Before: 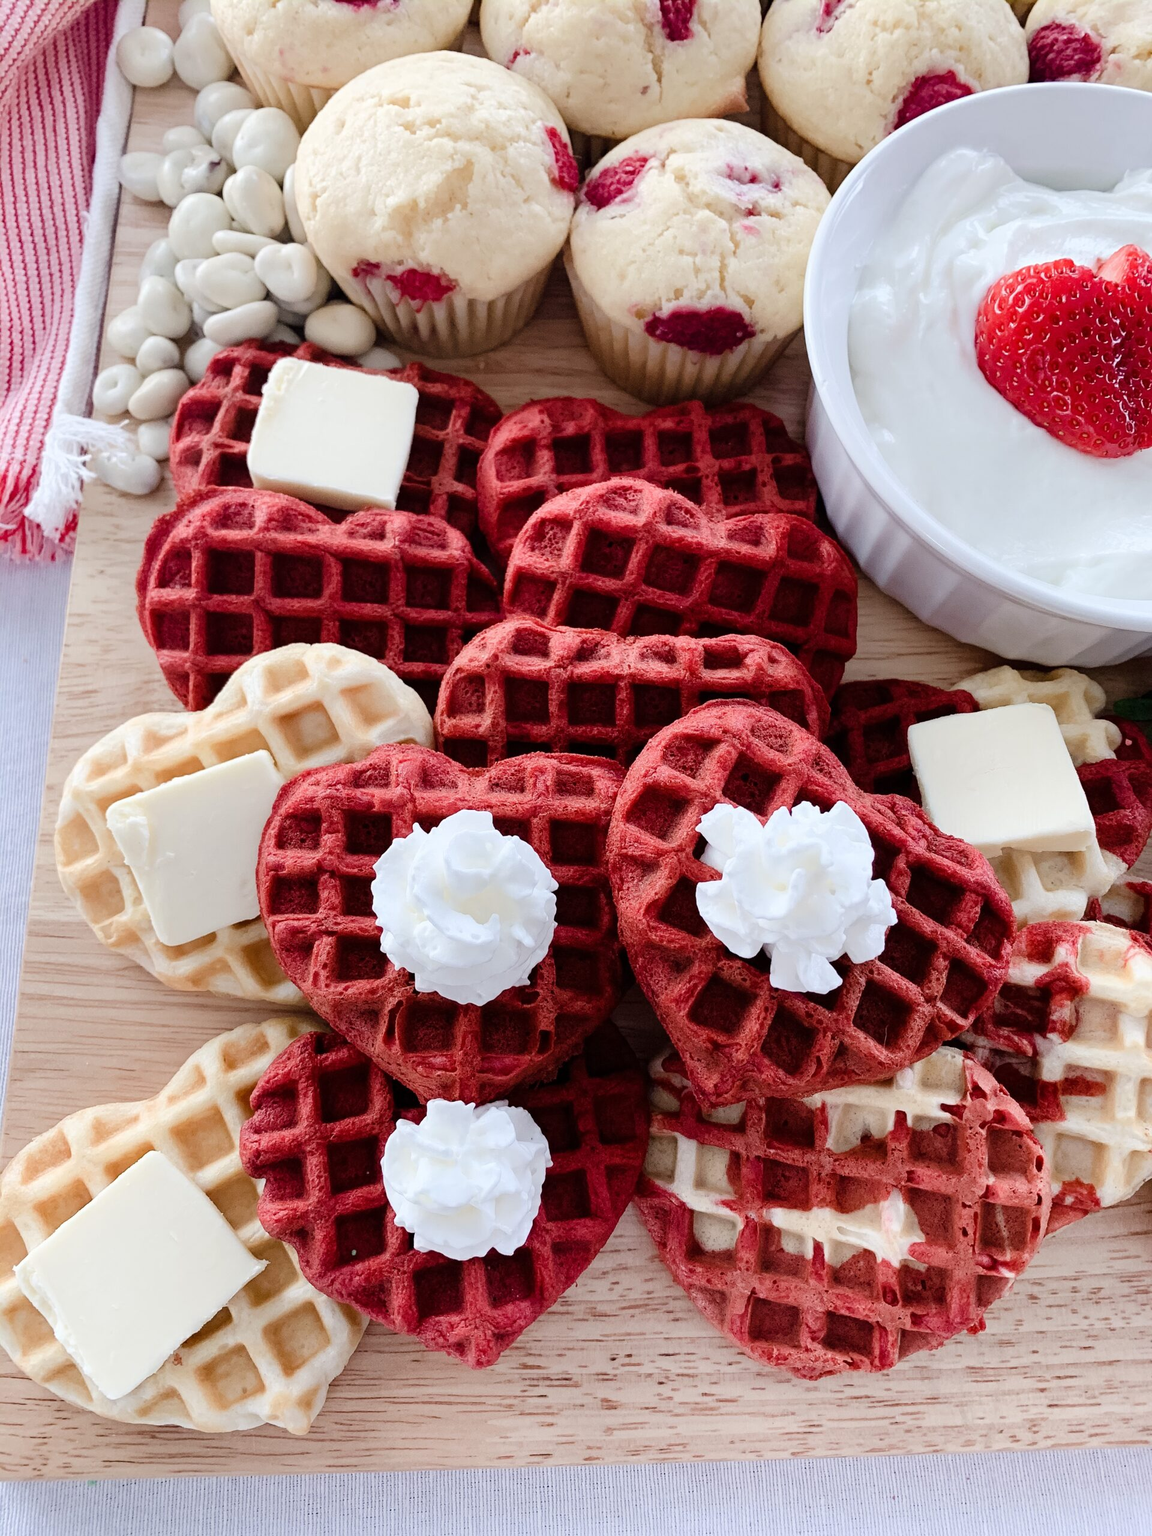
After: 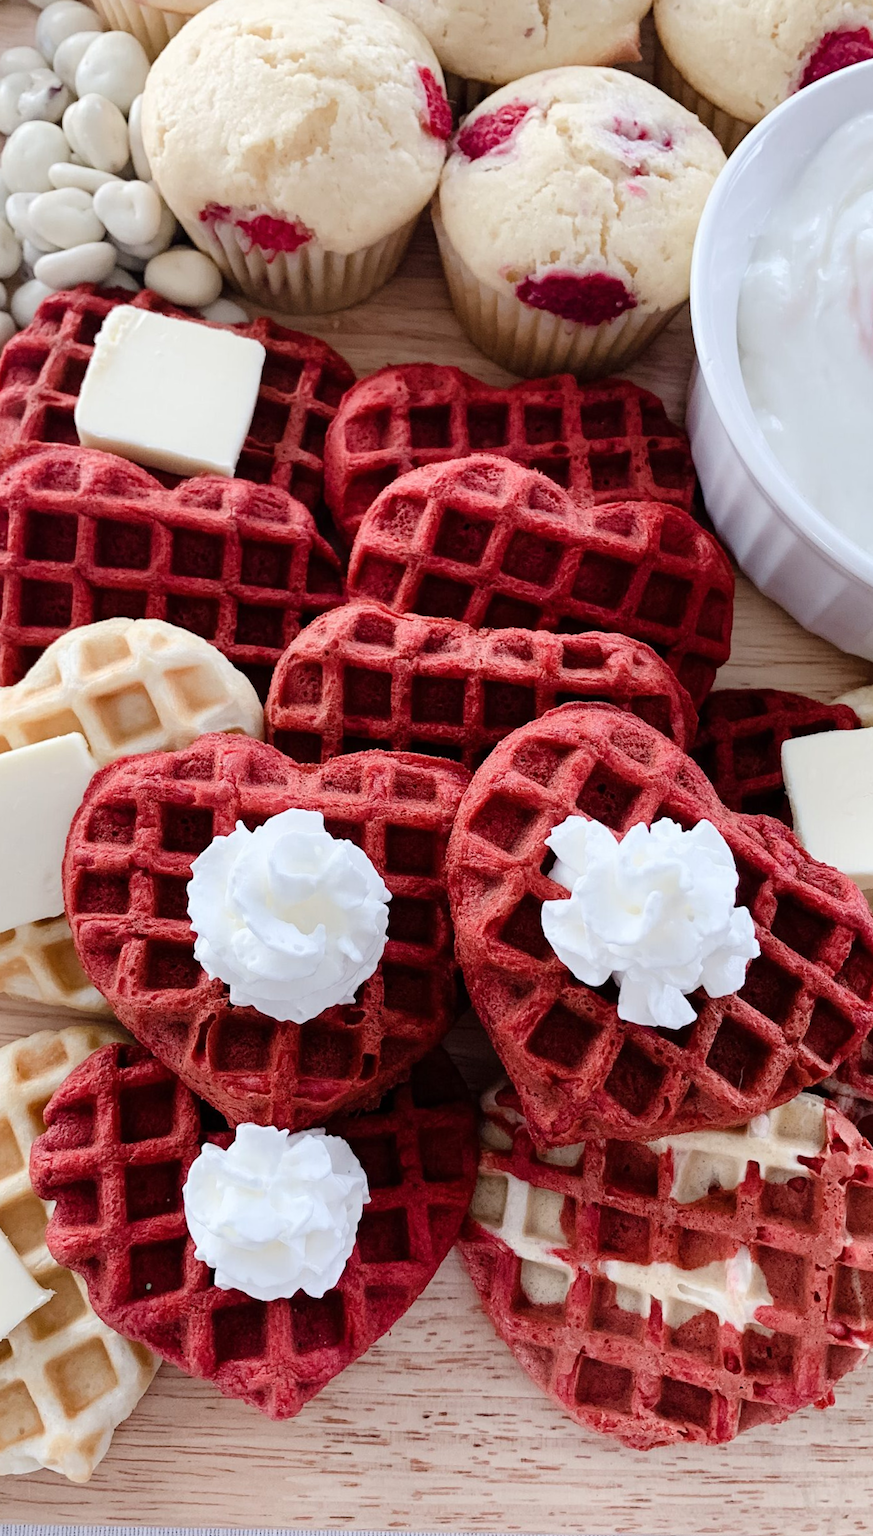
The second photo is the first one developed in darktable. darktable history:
crop and rotate: angle -3.27°, left 14.277%, top 0.028%, right 10.766%, bottom 0.028%
rotate and perspective: rotation -0.45°, automatic cropping original format, crop left 0.008, crop right 0.992, crop top 0.012, crop bottom 0.988
